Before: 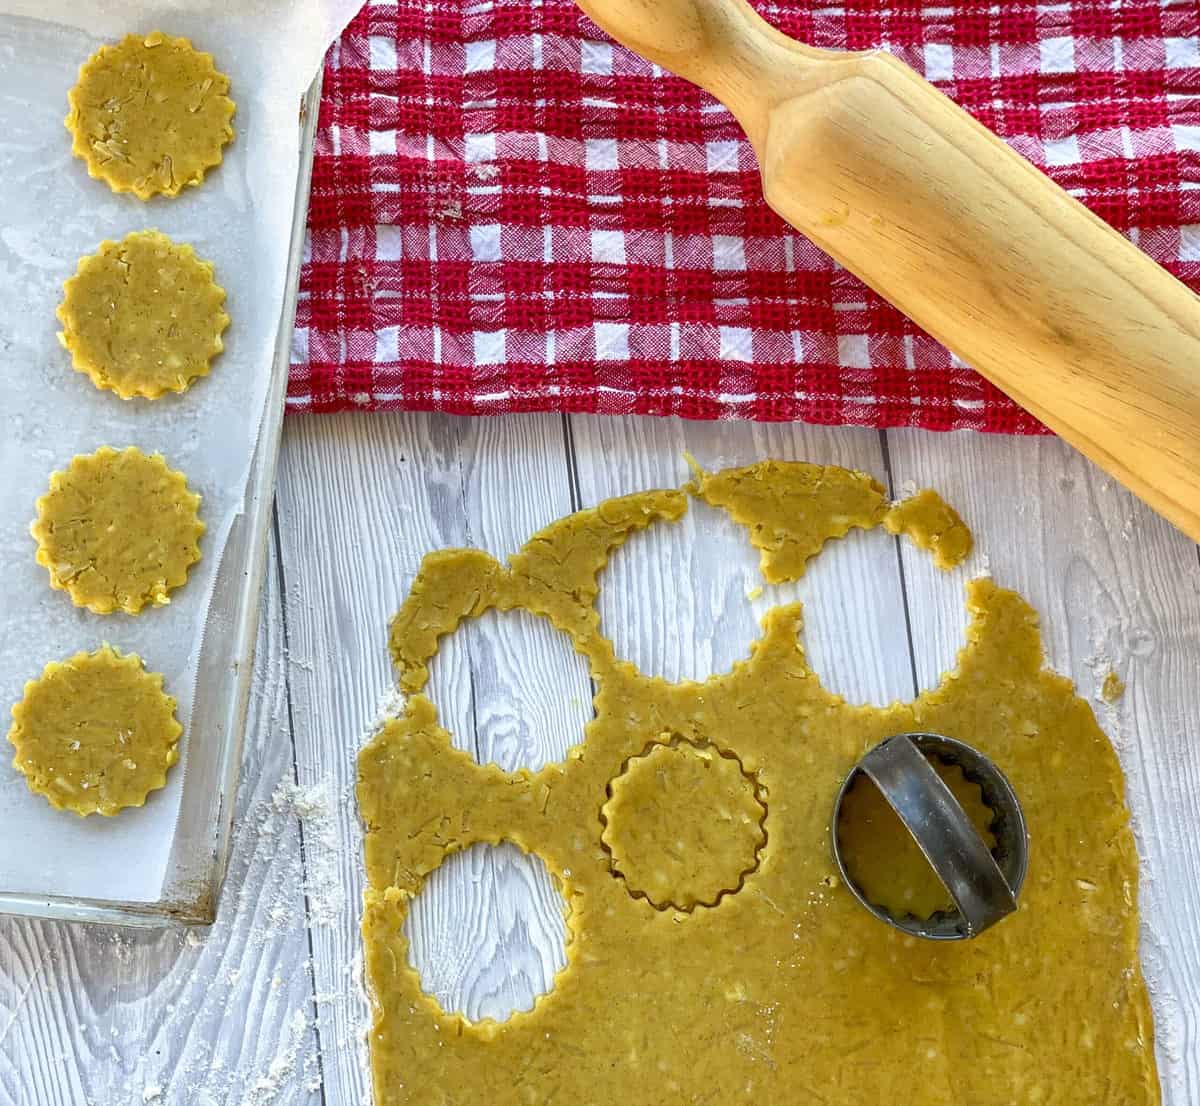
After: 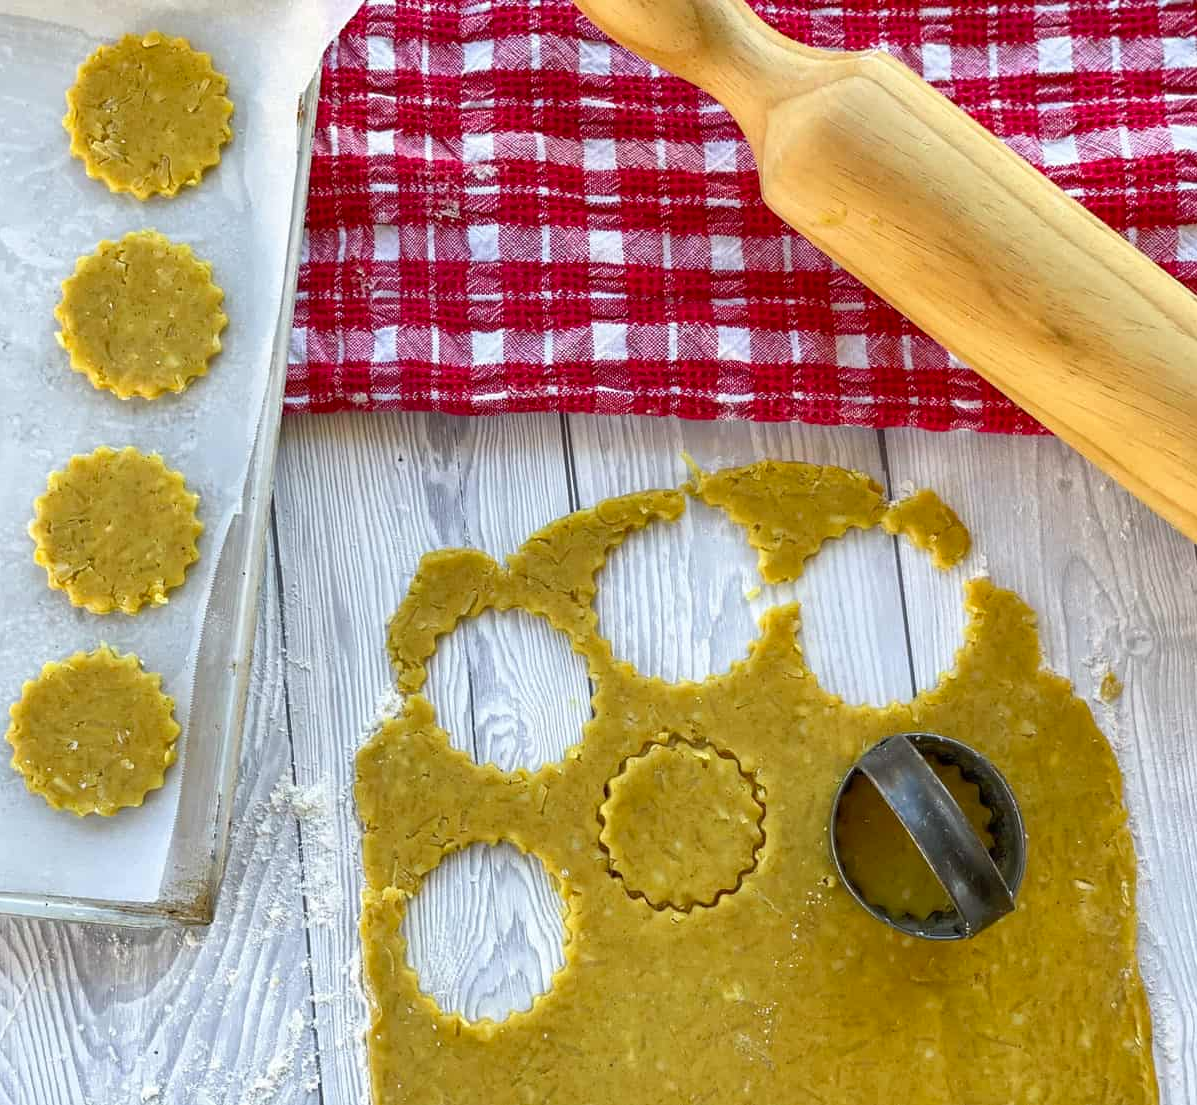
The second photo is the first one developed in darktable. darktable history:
color zones: curves: ch1 [(0, 0.523) (0.143, 0.545) (0.286, 0.52) (0.429, 0.506) (0.571, 0.503) (0.714, 0.503) (0.857, 0.508) (1, 0.523)]
crop and rotate: left 0.172%, bottom 0.006%
